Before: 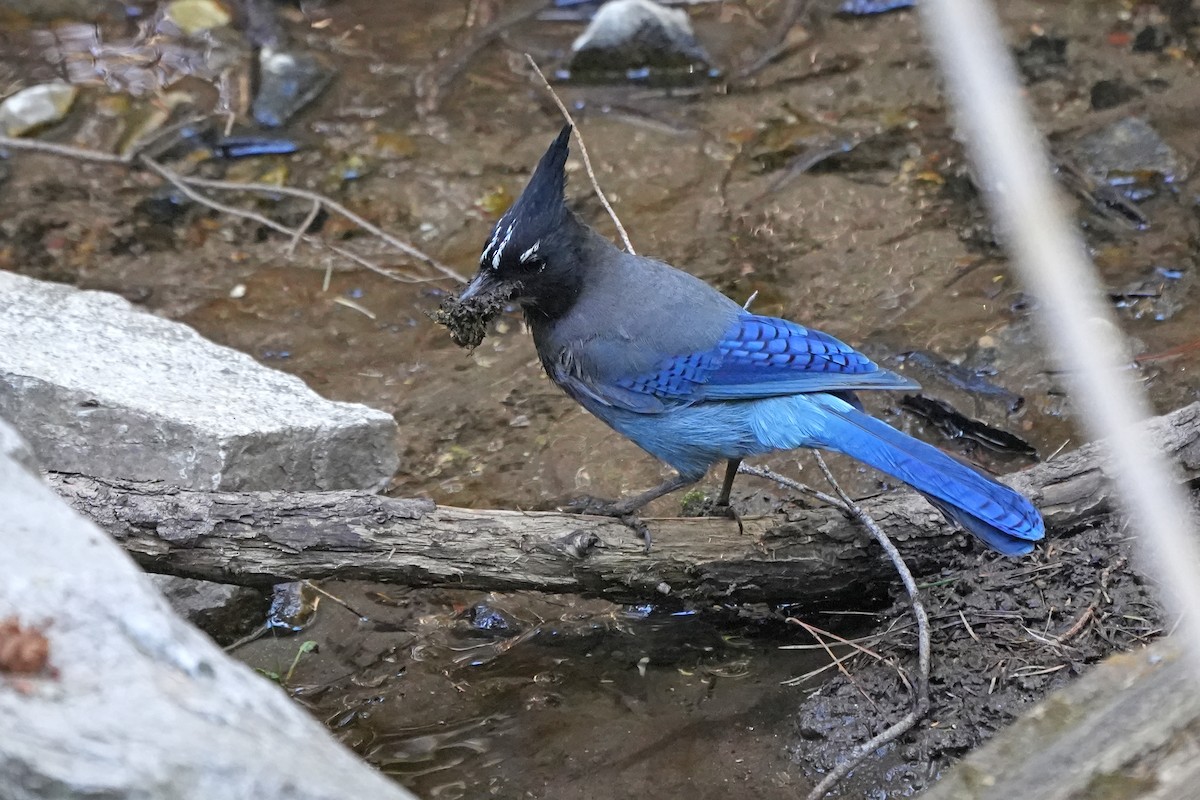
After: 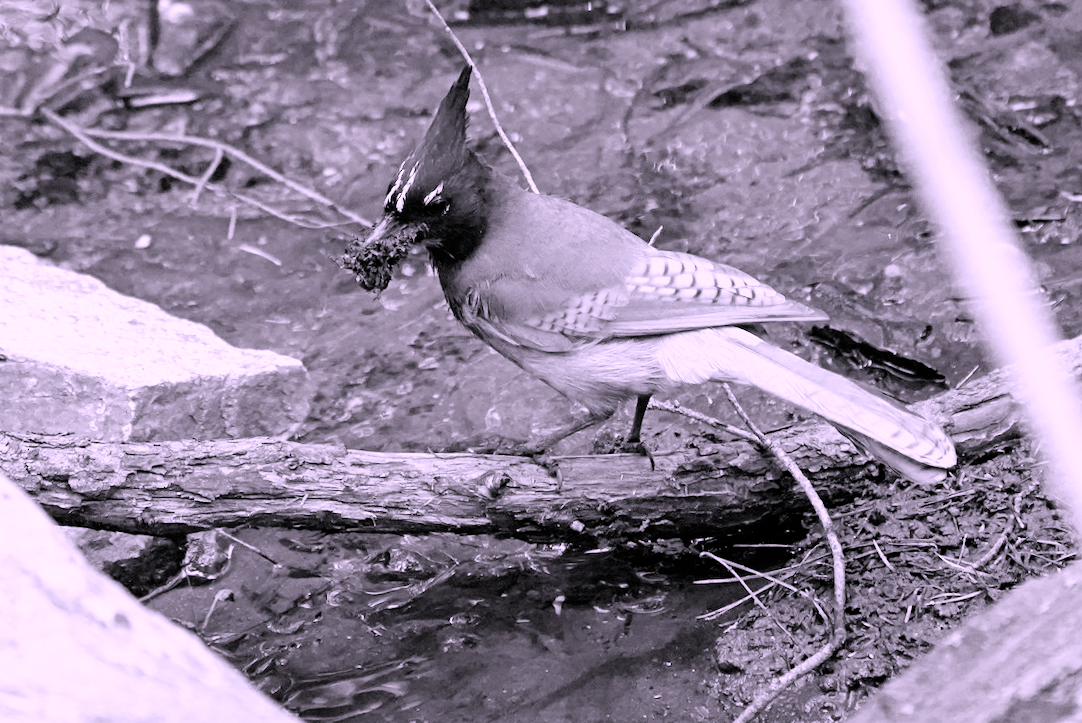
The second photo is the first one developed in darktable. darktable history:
crop and rotate: angle 1.66°, left 5.897%, top 5.686%
filmic rgb: black relative exposure -5.04 EV, white relative exposure 3.5 EV, hardness 3.18, contrast 1.185, highlights saturation mix -49.13%, color science v4 (2020)
exposure: exposure 0.732 EV, compensate exposure bias true, compensate highlight preservation false
color correction: highlights a* 15.72, highlights b* -20.75
contrast brightness saturation: saturation 0.125
shadows and highlights: shadows 30.84, highlights 0.261, soften with gaussian
